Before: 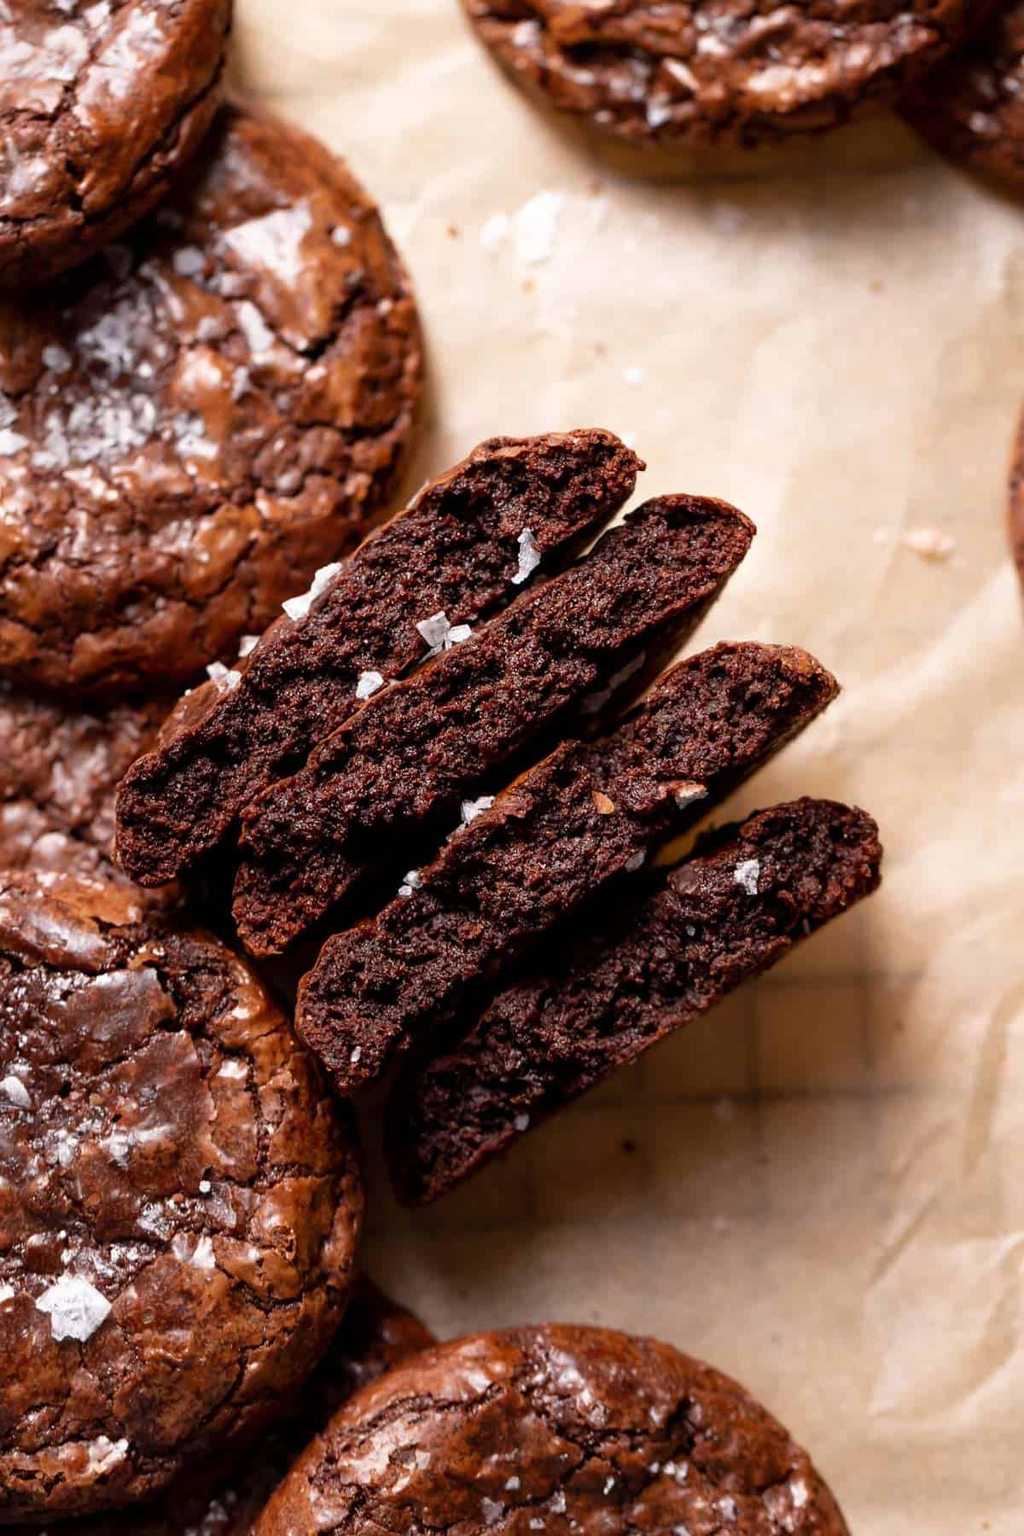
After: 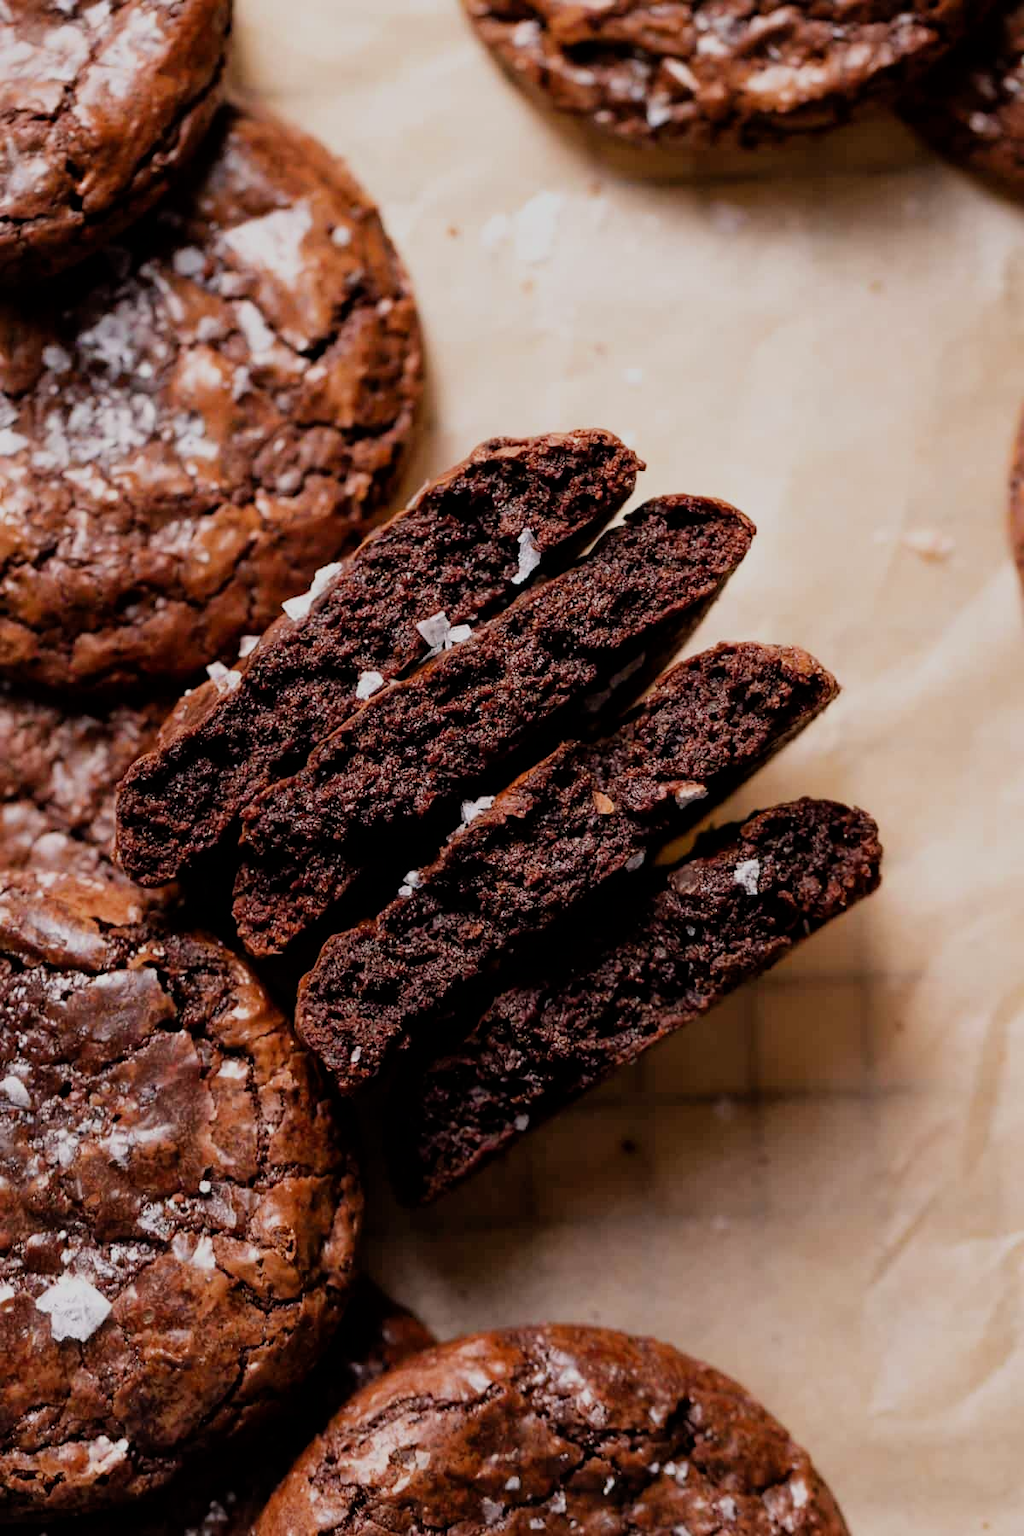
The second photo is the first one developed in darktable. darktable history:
filmic rgb: black relative exposure -7.65 EV, white relative exposure 4.56 EV, threshold 3.05 EV, hardness 3.61, enable highlight reconstruction true
